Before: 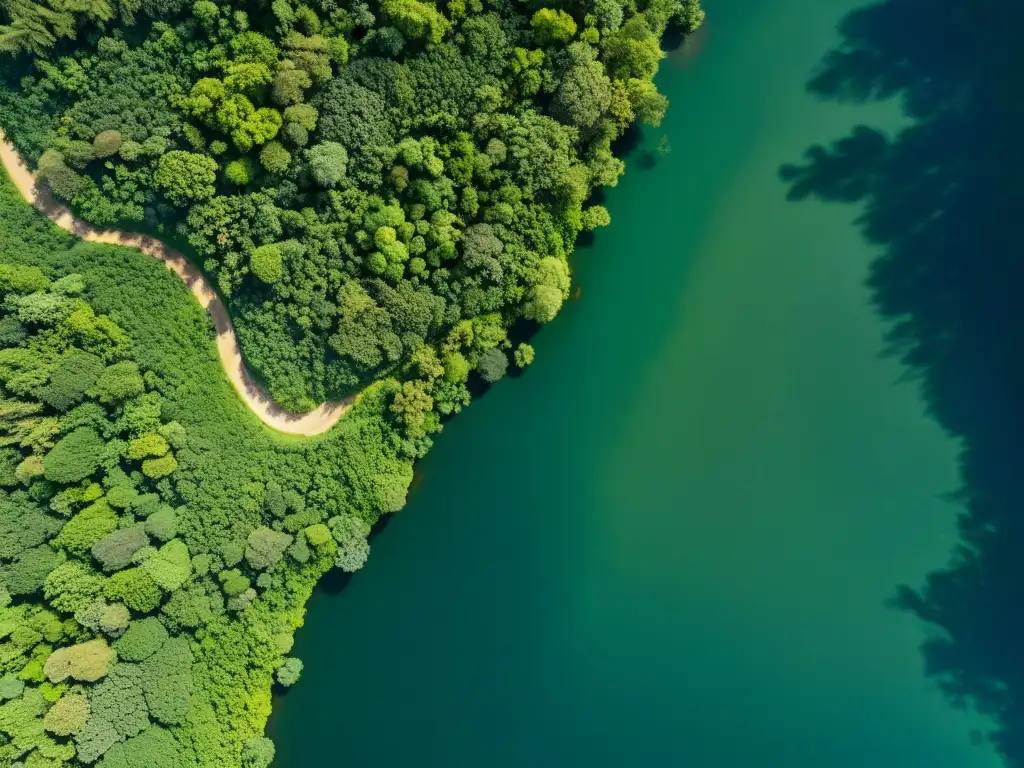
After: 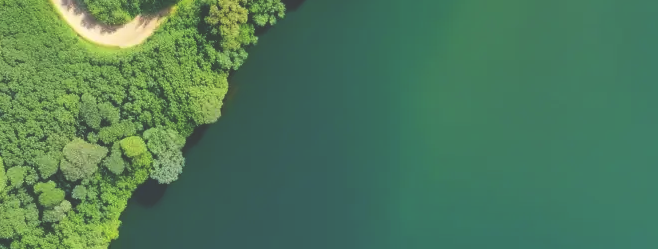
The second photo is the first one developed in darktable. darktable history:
exposure: black level correction -0.039, exposure 0.063 EV, compensate exposure bias true, compensate highlight preservation false
crop: left 18.093%, top 50.643%, right 17.632%, bottom 16.809%
